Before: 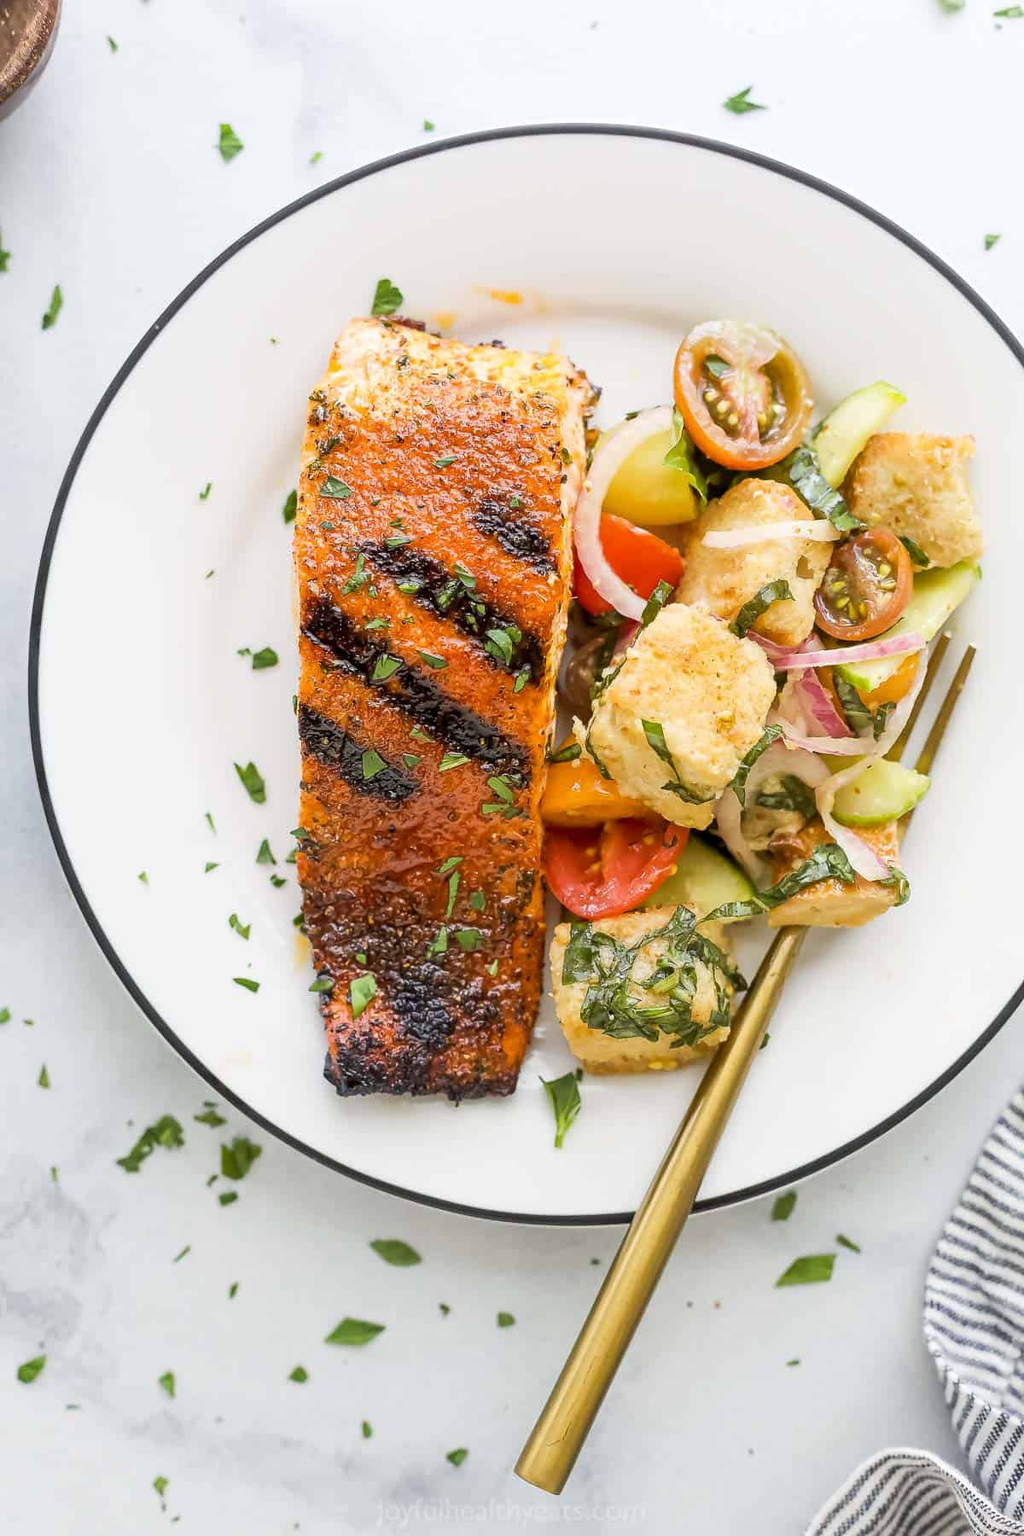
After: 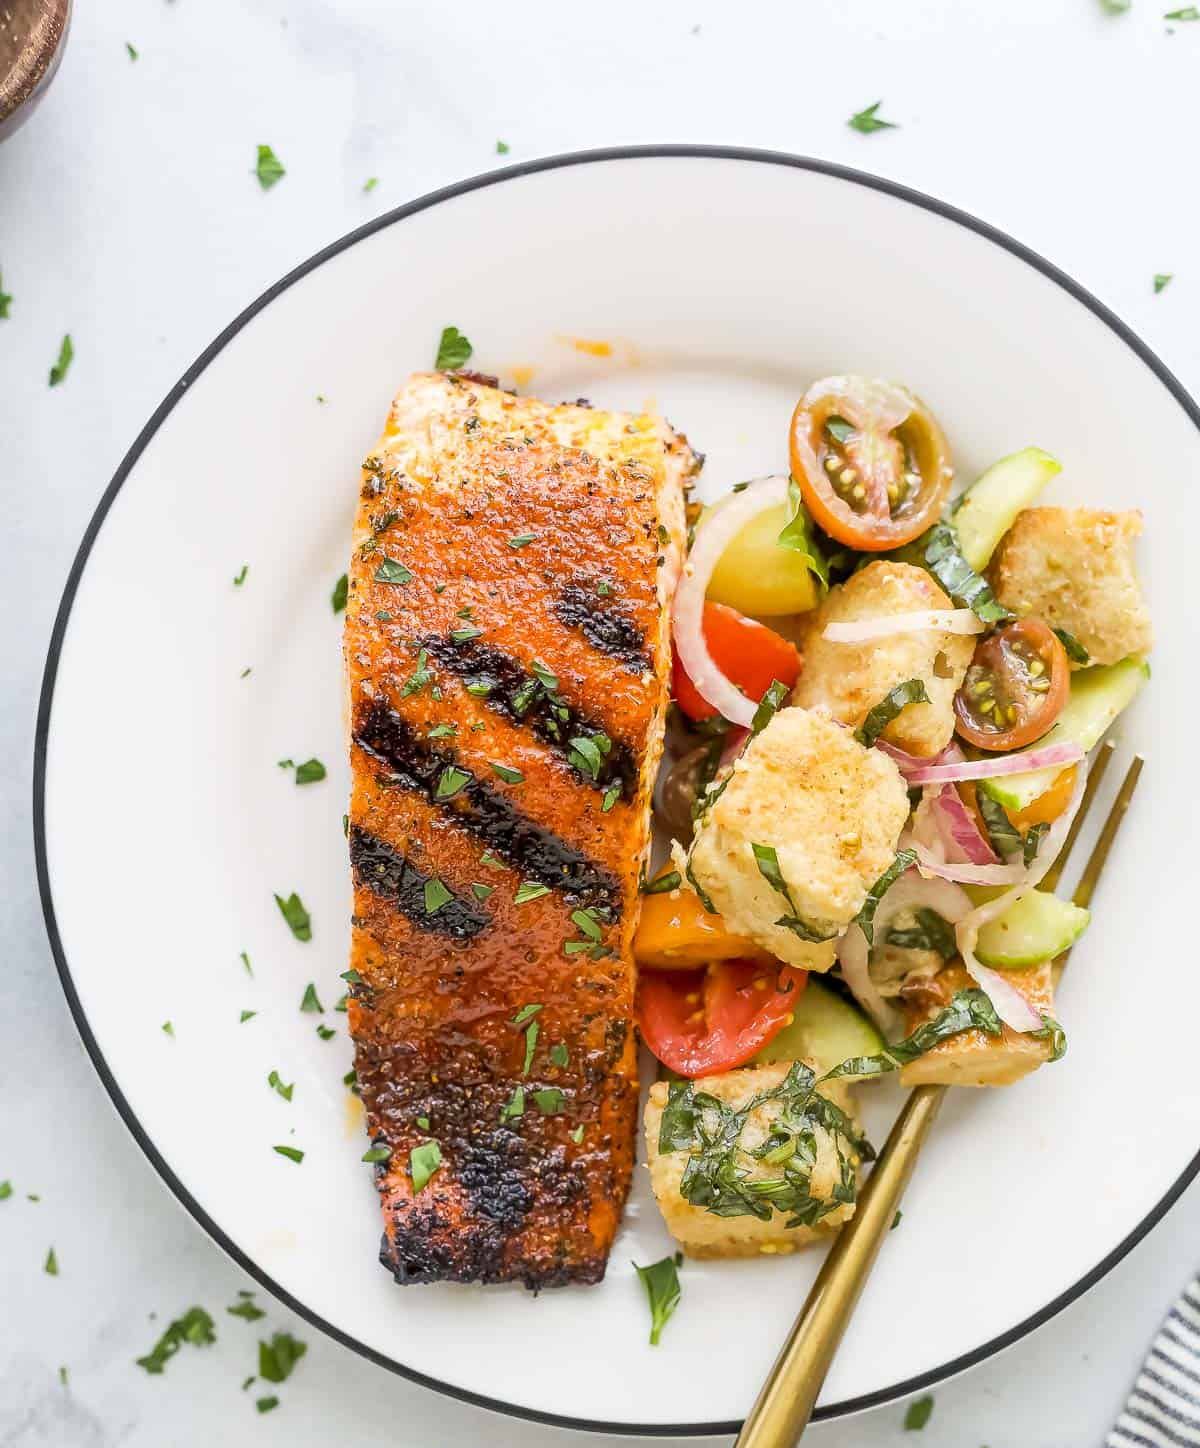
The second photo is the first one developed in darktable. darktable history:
crop: bottom 19.552%
